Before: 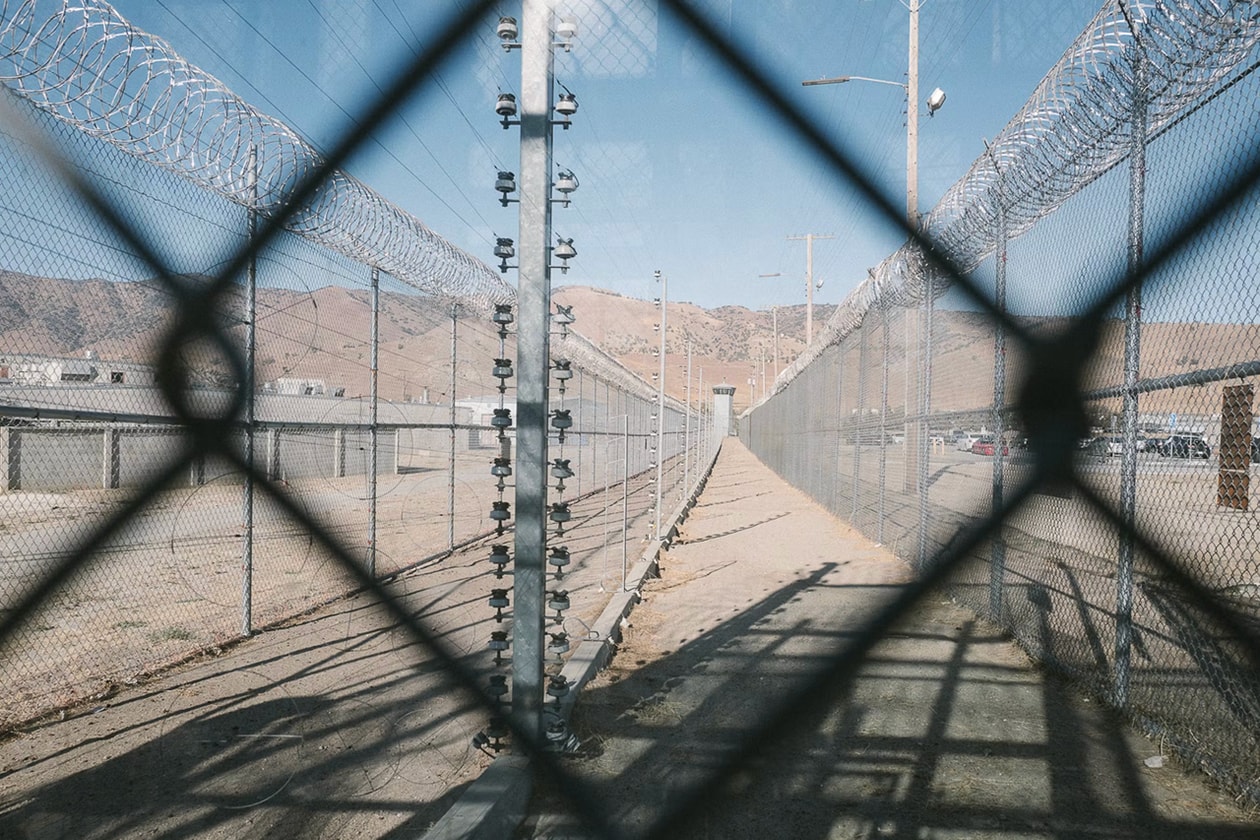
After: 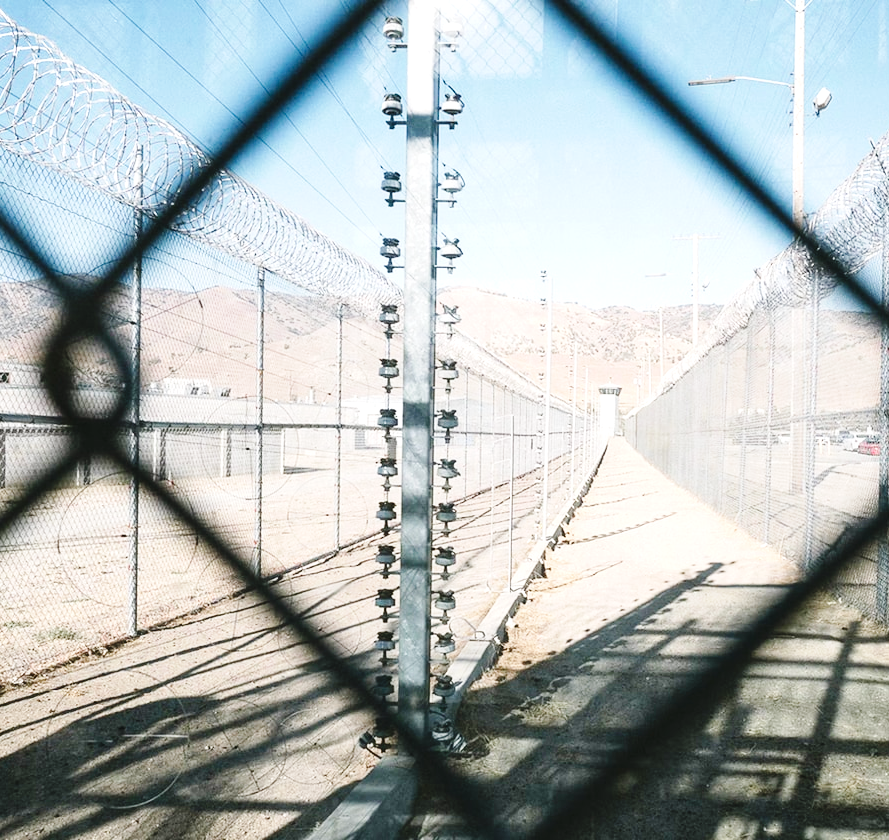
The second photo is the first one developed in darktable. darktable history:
crop and rotate: left 9.058%, right 20.309%
base curve: curves: ch0 [(0, 0) (0.036, 0.025) (0.121, 0.166) (0.206, 0.329) (0.605, 0.79) (1, 1)], preserve colors none
exposure: black level correction 0, exposure 0.695 EV, compensate exposure bias true, compensate highlight preservation false
